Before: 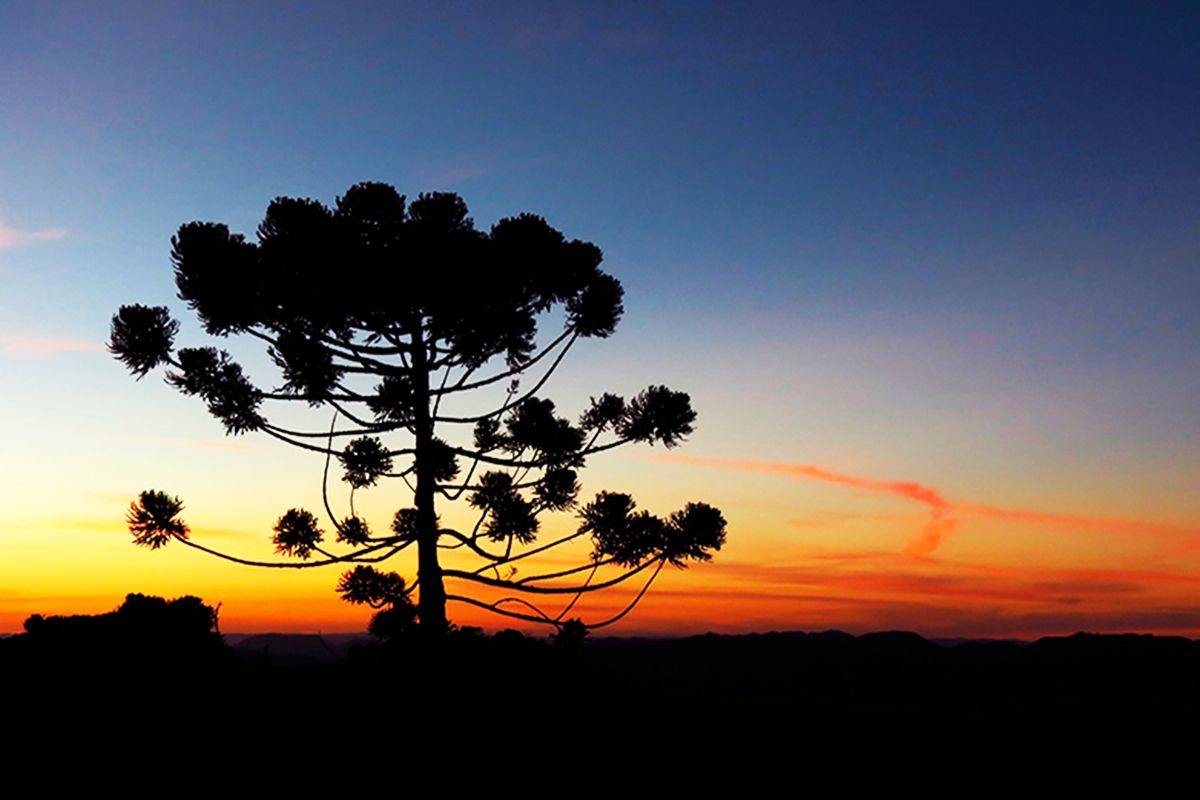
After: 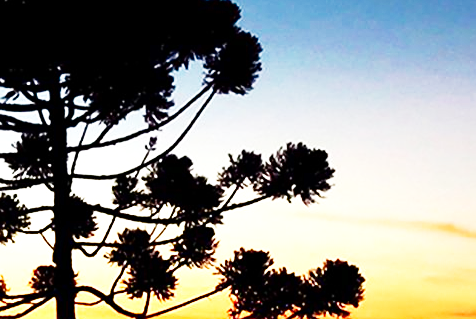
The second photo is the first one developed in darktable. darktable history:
crop: left 30.169%, top 30.478%, right 30.095%, bottom 29.541%
contrast brightness saturation: brightness -0.205, saturation 0.079
base curve: curves: ch0 [(0, 0) (0.028, 0.03) (0.121, 0.232) (0.46, 0.748) (0.859, 0.968) (1, 1)], preserve colors none
color zones: curves: ch1 [(0.239, 0.552) (0.75, 0.5)]; ch2 [(0.25, 0.462) (0.749, 0.457)]
sharpen: amount 0.209
exposure: black level correction 0, exposure 0.698 EV, compensate highlight preservation false
